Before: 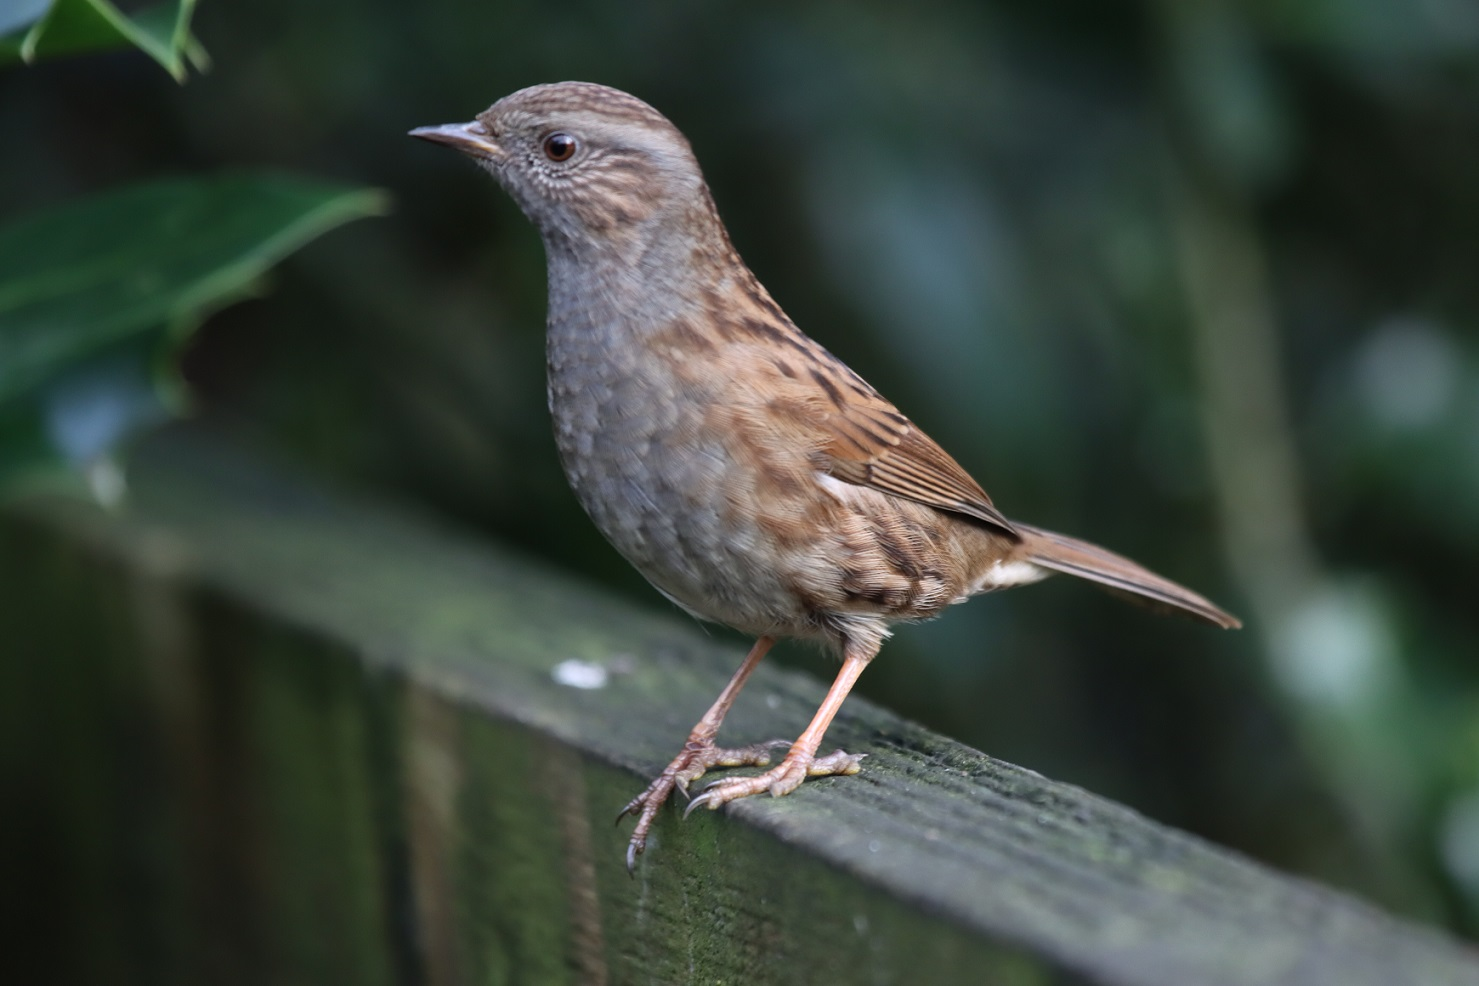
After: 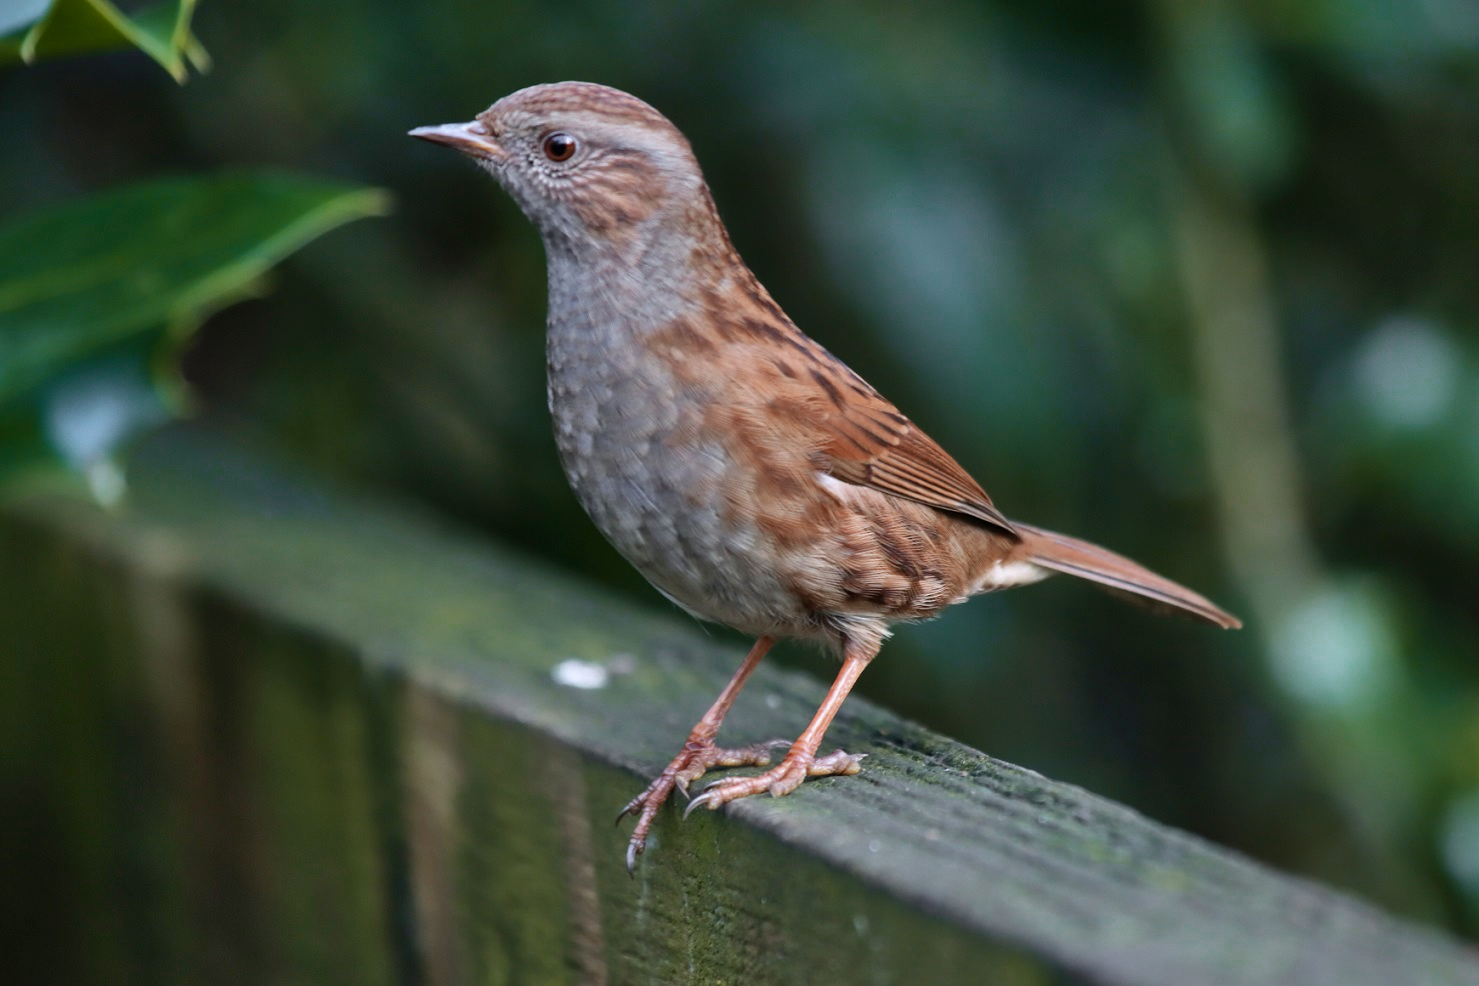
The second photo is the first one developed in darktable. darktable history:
color zones: curves: ch0 [(0, 0.299) (0.25, 0.383) (0.456, 0.352) (0.736, 0.571)]; ch1 [(0, 0.63) (0.151, 0.568) (0.254, 0.416) (0.47, 0.558) (0.732, 0.37) (0.909, 0.492)]; ch2 [(0.004, 0.604) (0.158, 0.443) (0.257, 0.403) (0.761, 0.468)]
shadows and highlights: low approximation 0.01, soften with gaussian
velvia: on, module defaults
exposure: black level correction 0.001, compensate exposure bias true, compensate highlight preservation false
